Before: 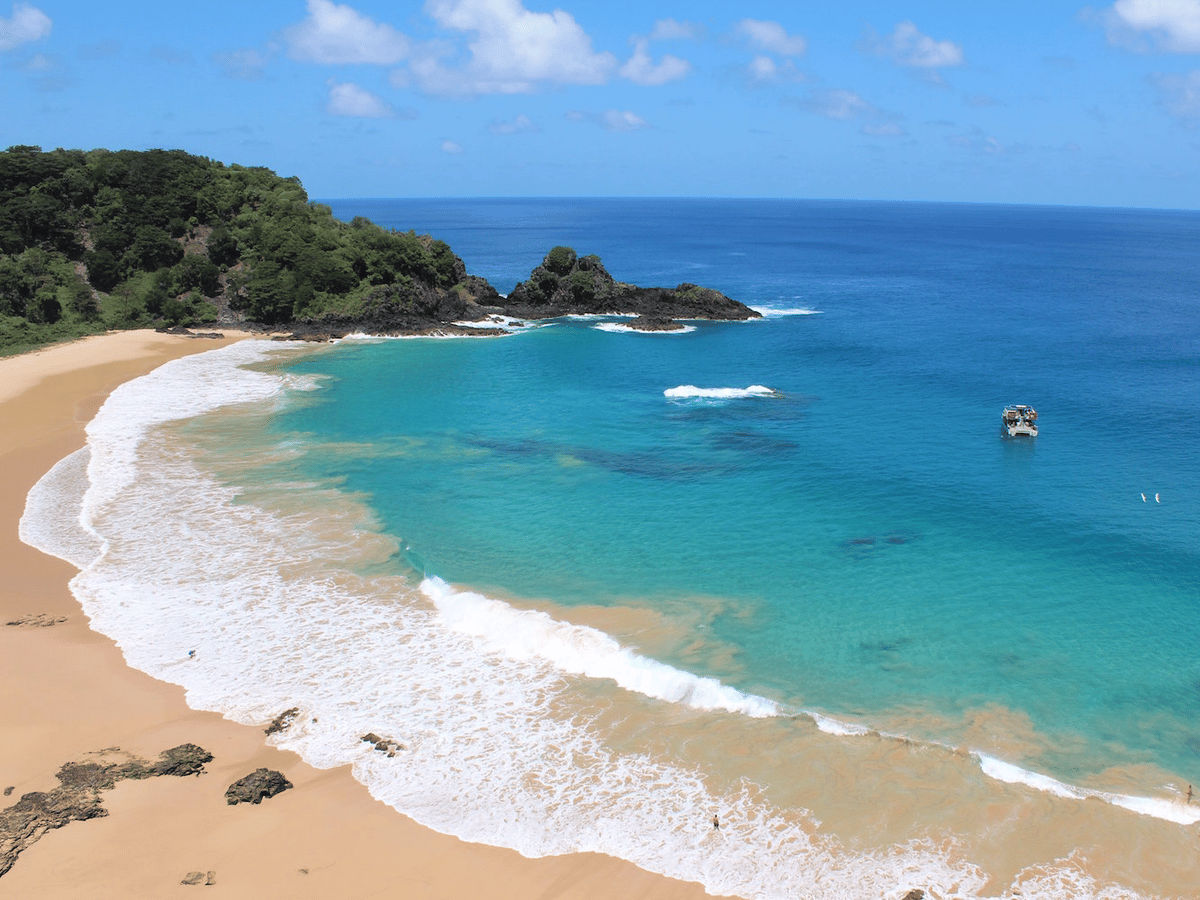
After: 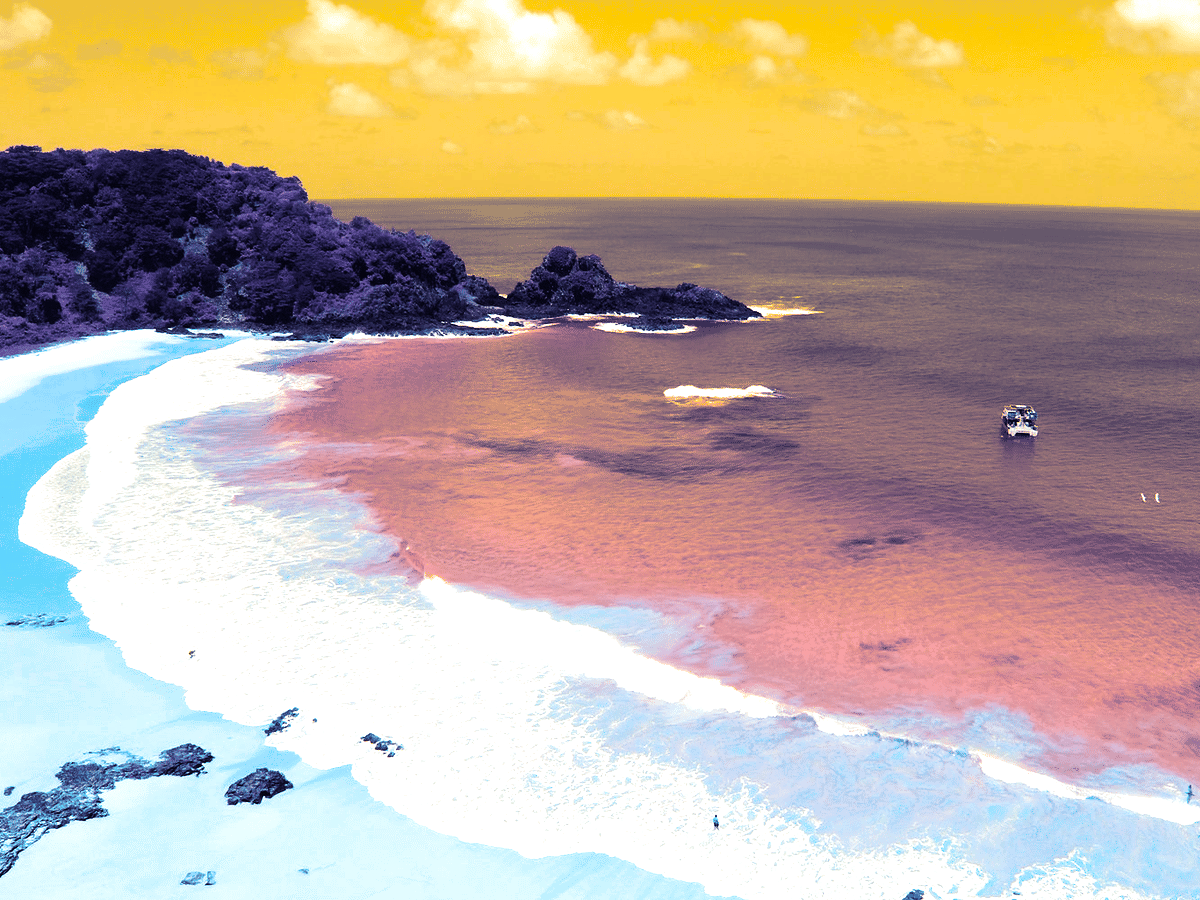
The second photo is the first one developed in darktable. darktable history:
split-toning: shadows › hue 242.67°, shadows › saturation 0.733, highlights › hue 45.33°, highlights › saturation 0.667, balance -53.304, compress 21.15%
color balance rgb: hue shift 180°, global vibrance 50%, contrast 0.32%
tone equalizer: -8 EV -0.75 EV, -7 EV -0.7 EV, -6 EV -0.6 EV, -5 EV -0.4 EV, -3 EV 0.4 EV, -2 EV 0.6 EV, -1 EV 0.7 EV, +0 EV 0.75 EV, edges refinement/feathering 500, mask exposure compensation -1.57 EV, preserve details no
